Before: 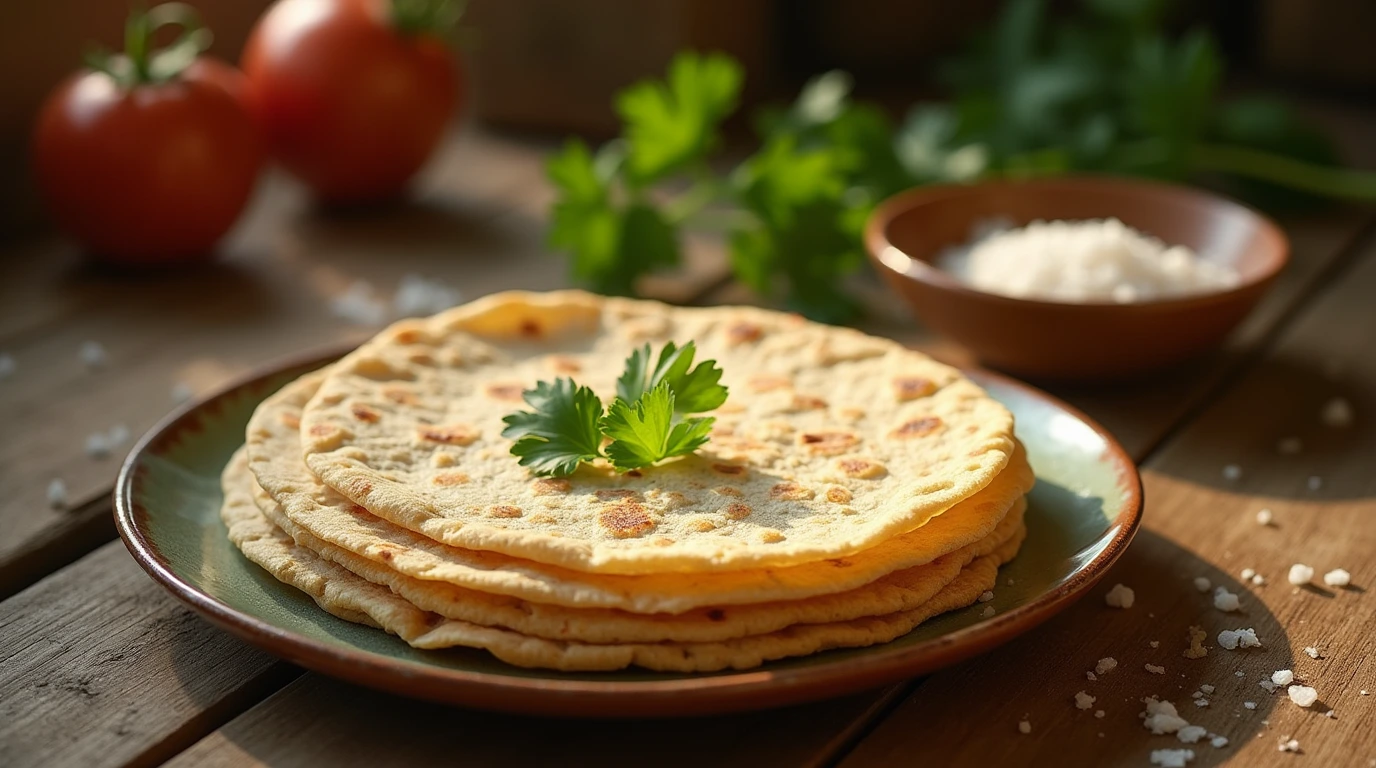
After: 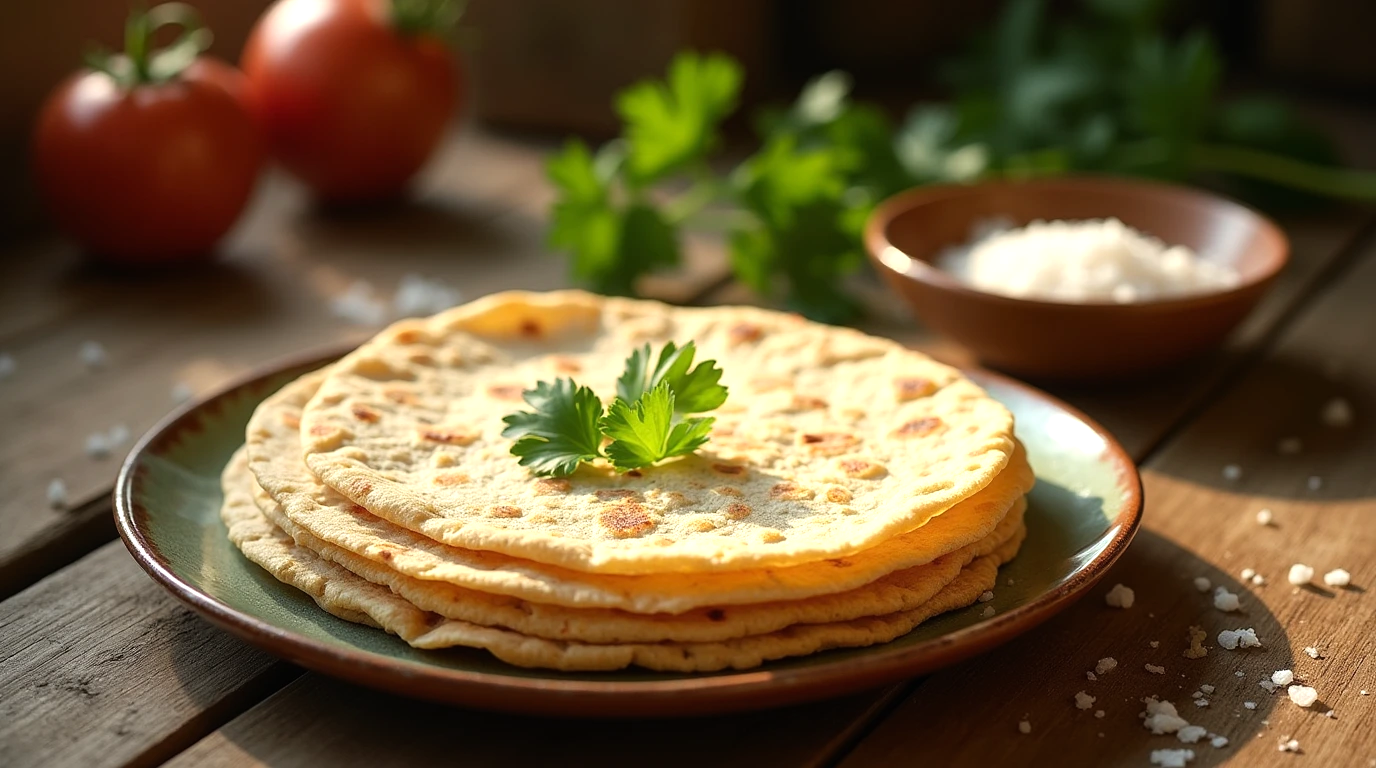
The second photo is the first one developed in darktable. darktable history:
tone equalizer: -8 EV -0.428 EV, -7 EV -0.401 EV, -6 EV -0.356 EV, -5 EV -0.242 EV, -3 EV 0.193 EV, -2 EV 0.356 EV, -1 EV 0.374 EV, +0 EV 0.386 EV
